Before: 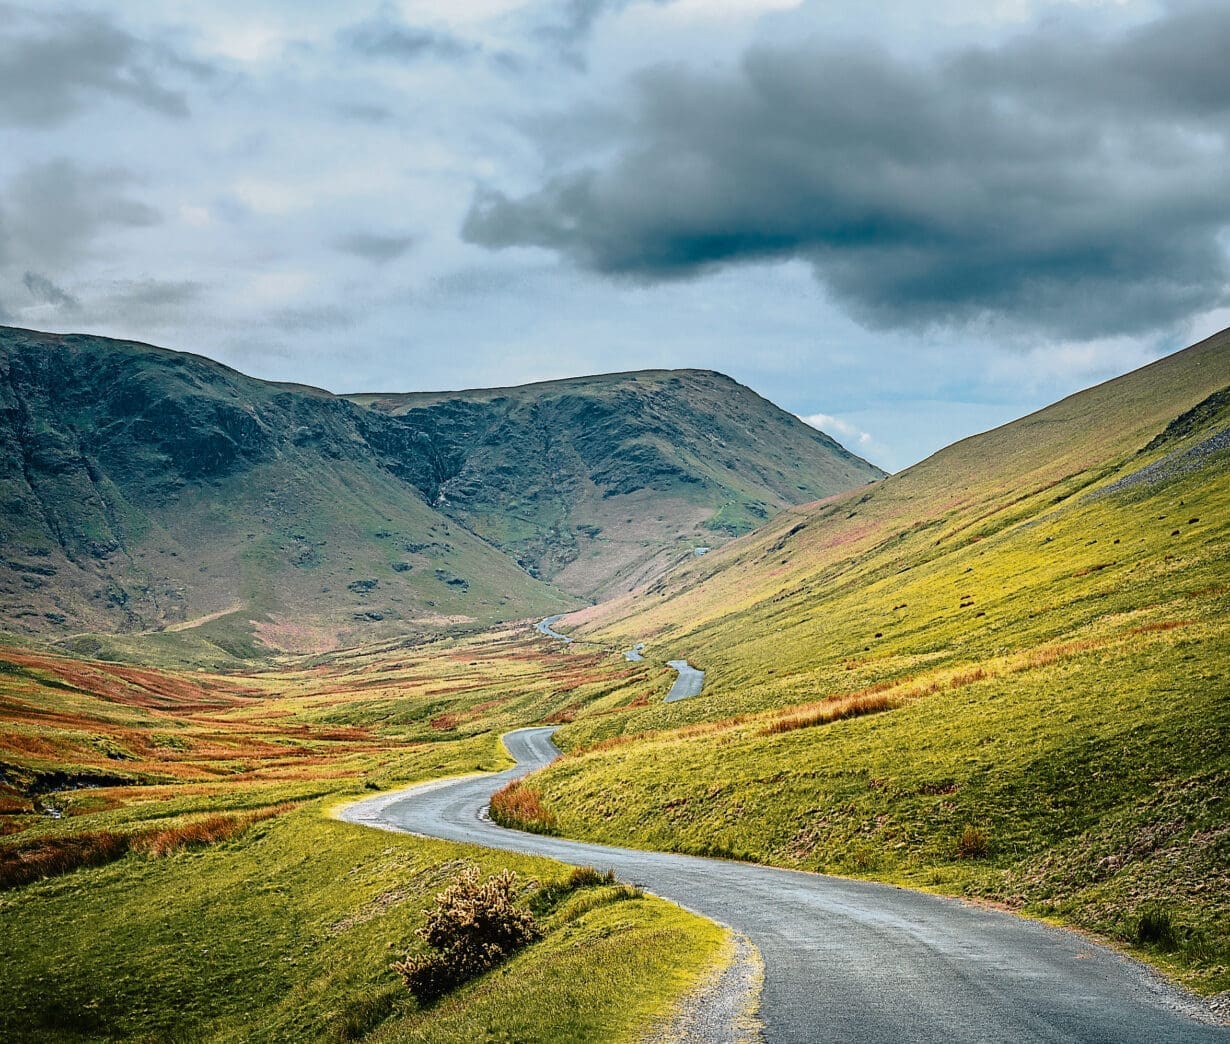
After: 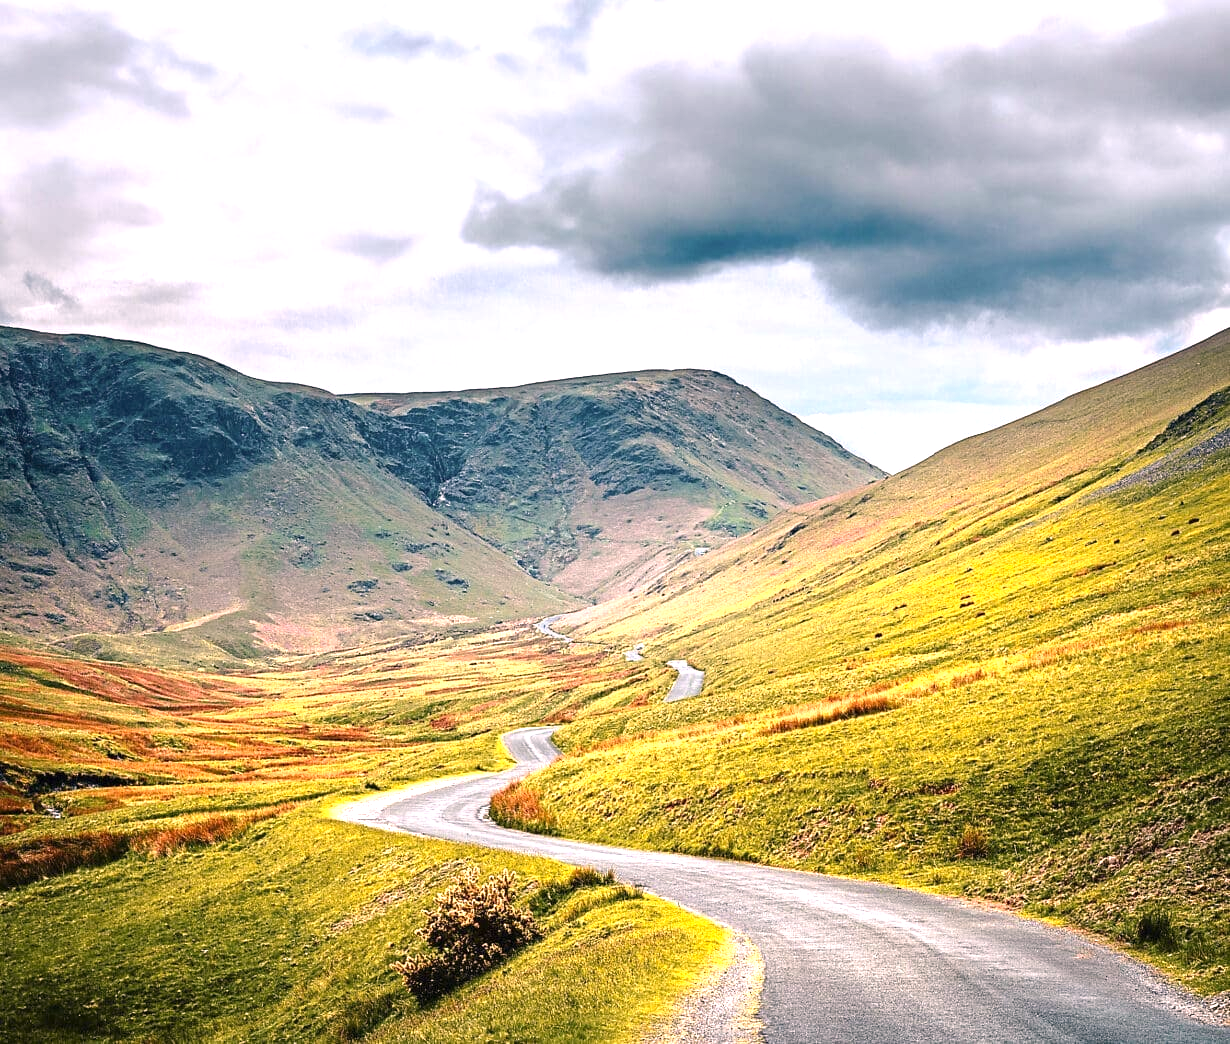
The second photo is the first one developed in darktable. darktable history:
exposure: exposure 0.923 EV, compensate exposure bias true, compensate highlight preservation false
color correction: highlights a* 12.74, highlights b* 5.58
